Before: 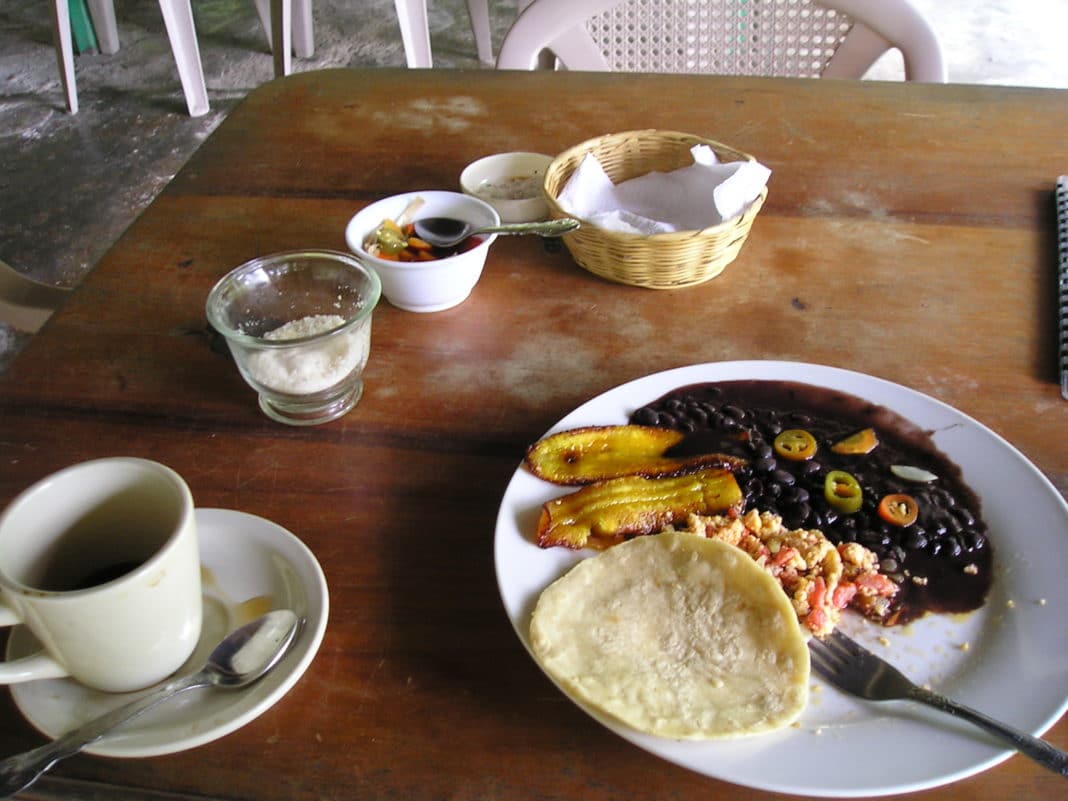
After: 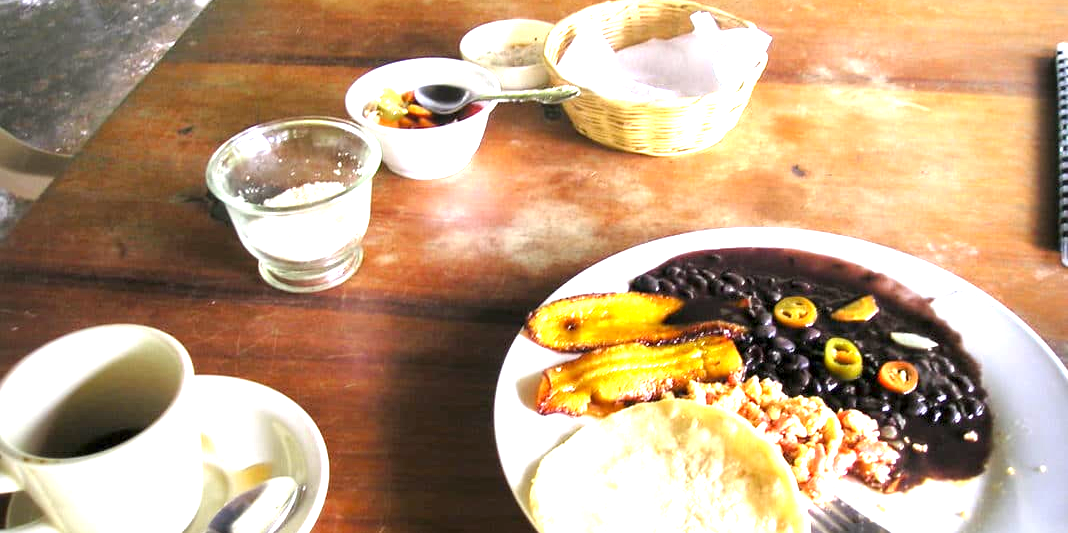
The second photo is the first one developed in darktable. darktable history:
crop: top 16.727%, bottom 16.727%
vignetting: saturation 0, unbound false
exposure: black level correction 0.001, exposure 1.84 EV, compensate highlight preservation false
